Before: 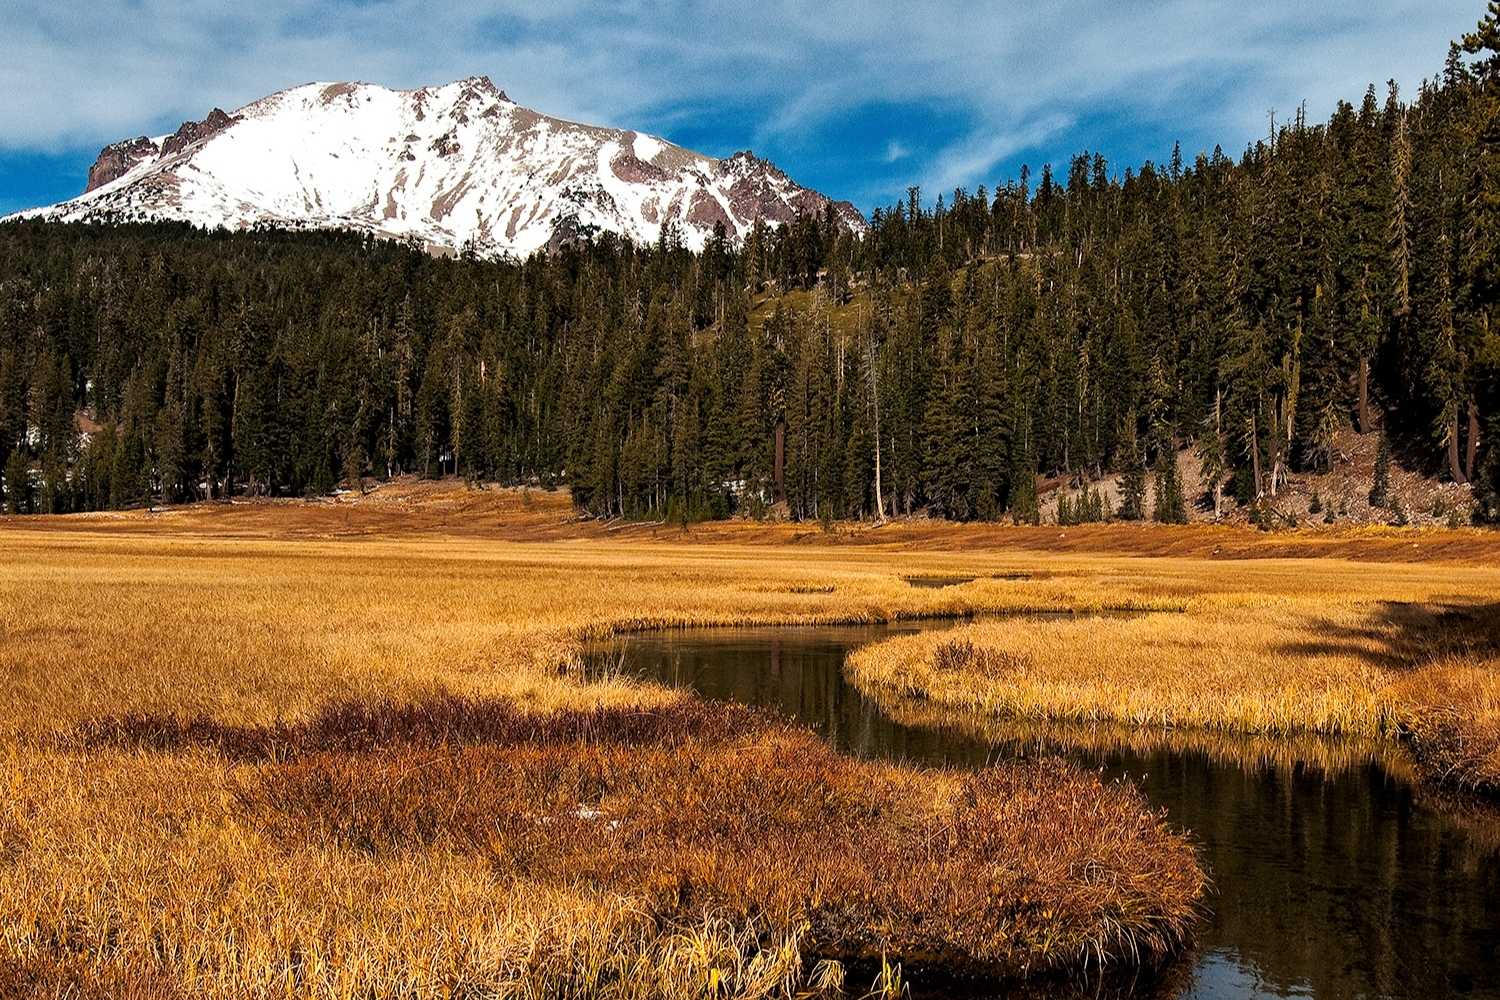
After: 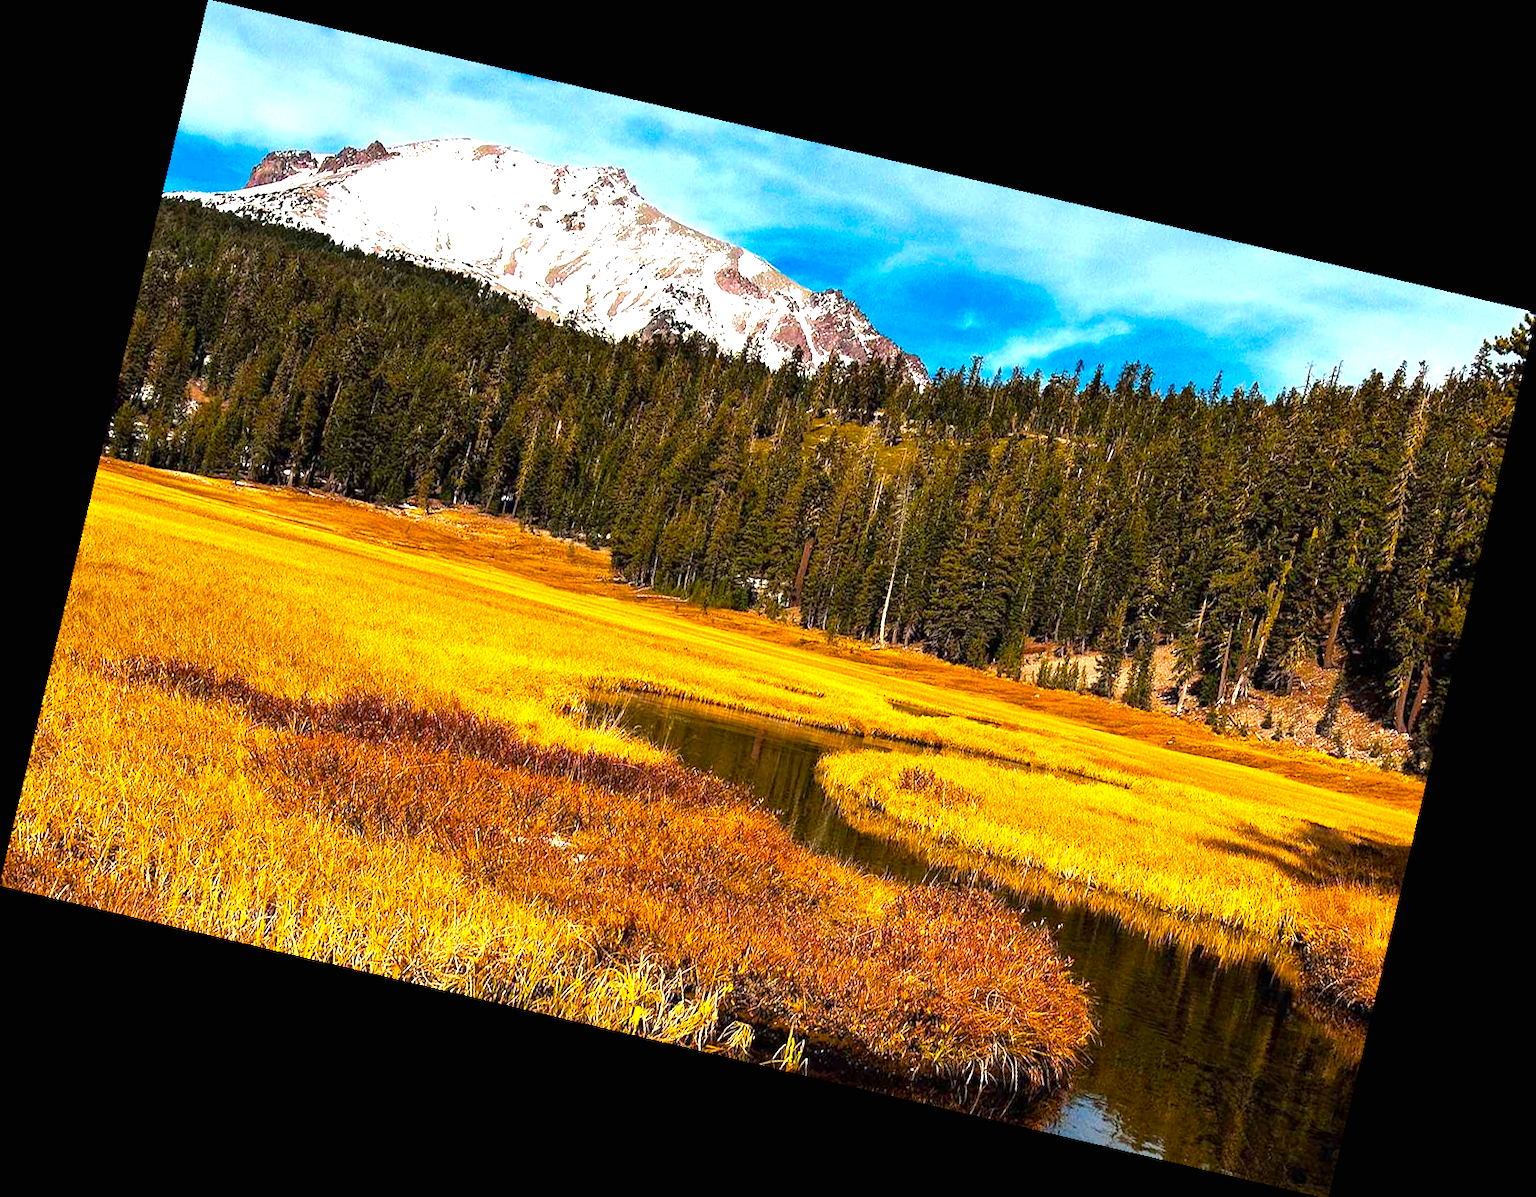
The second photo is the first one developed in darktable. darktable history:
rotate and perspective: rotation 13.27°, automatic cropping off
color balance rgb: linear chroma grading › global chroma 15%, perceptual saturation grading › global saturation 30%
exposure: black level correction 0, exposure 1.1 EV, compensate exposure bias true, compensate highlight preservation false
